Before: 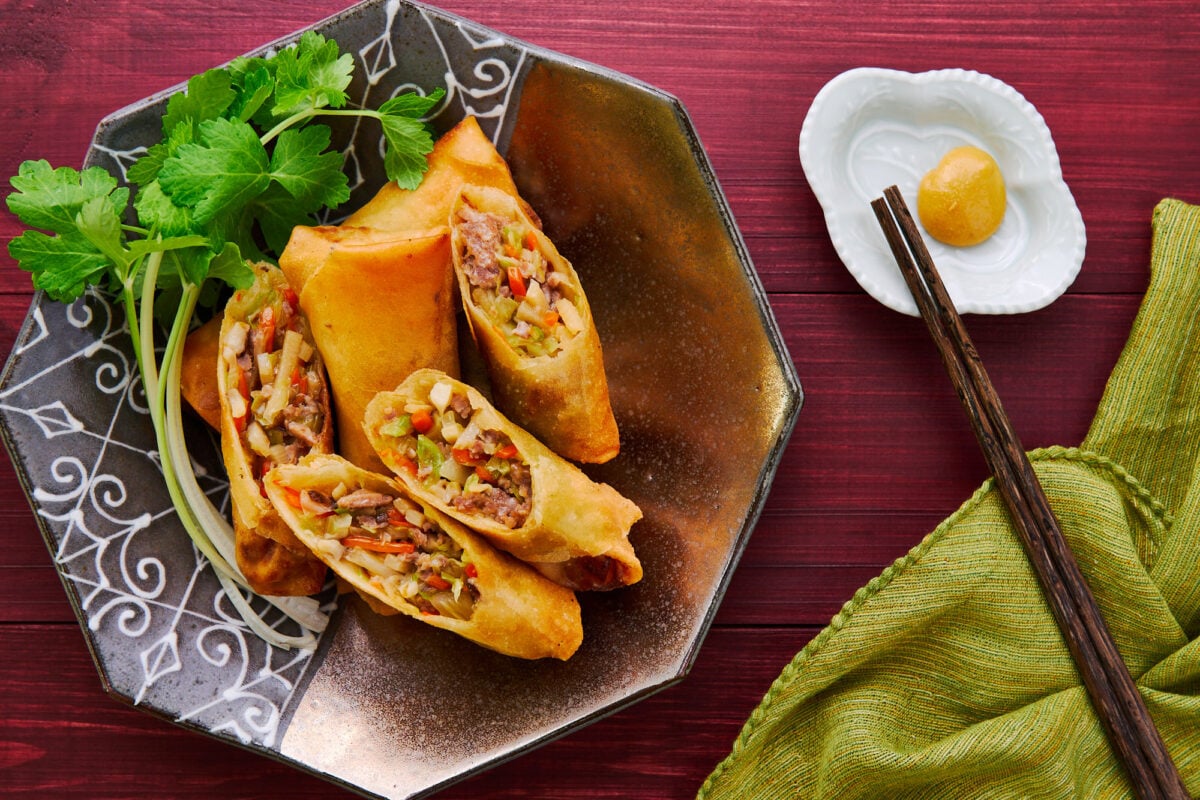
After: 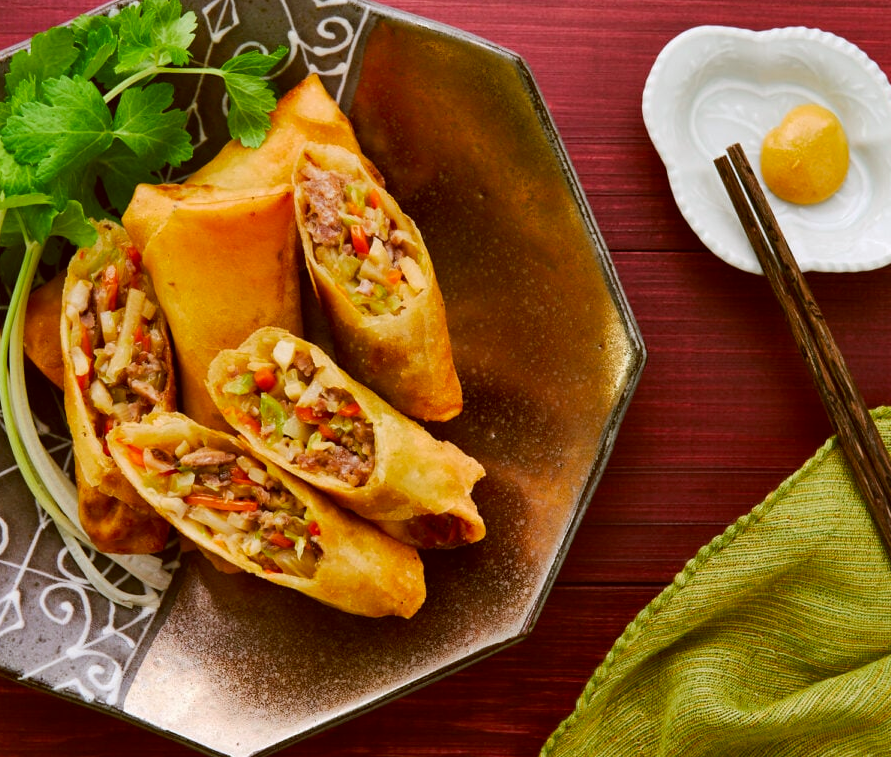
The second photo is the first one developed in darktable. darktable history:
crop and rotate: left 13.098%, top 5.315%, right 12.595%
color correction: highlights a* -0.597, highlights b* 0.159, shadows a* 4.33, shadows b* 20.43
